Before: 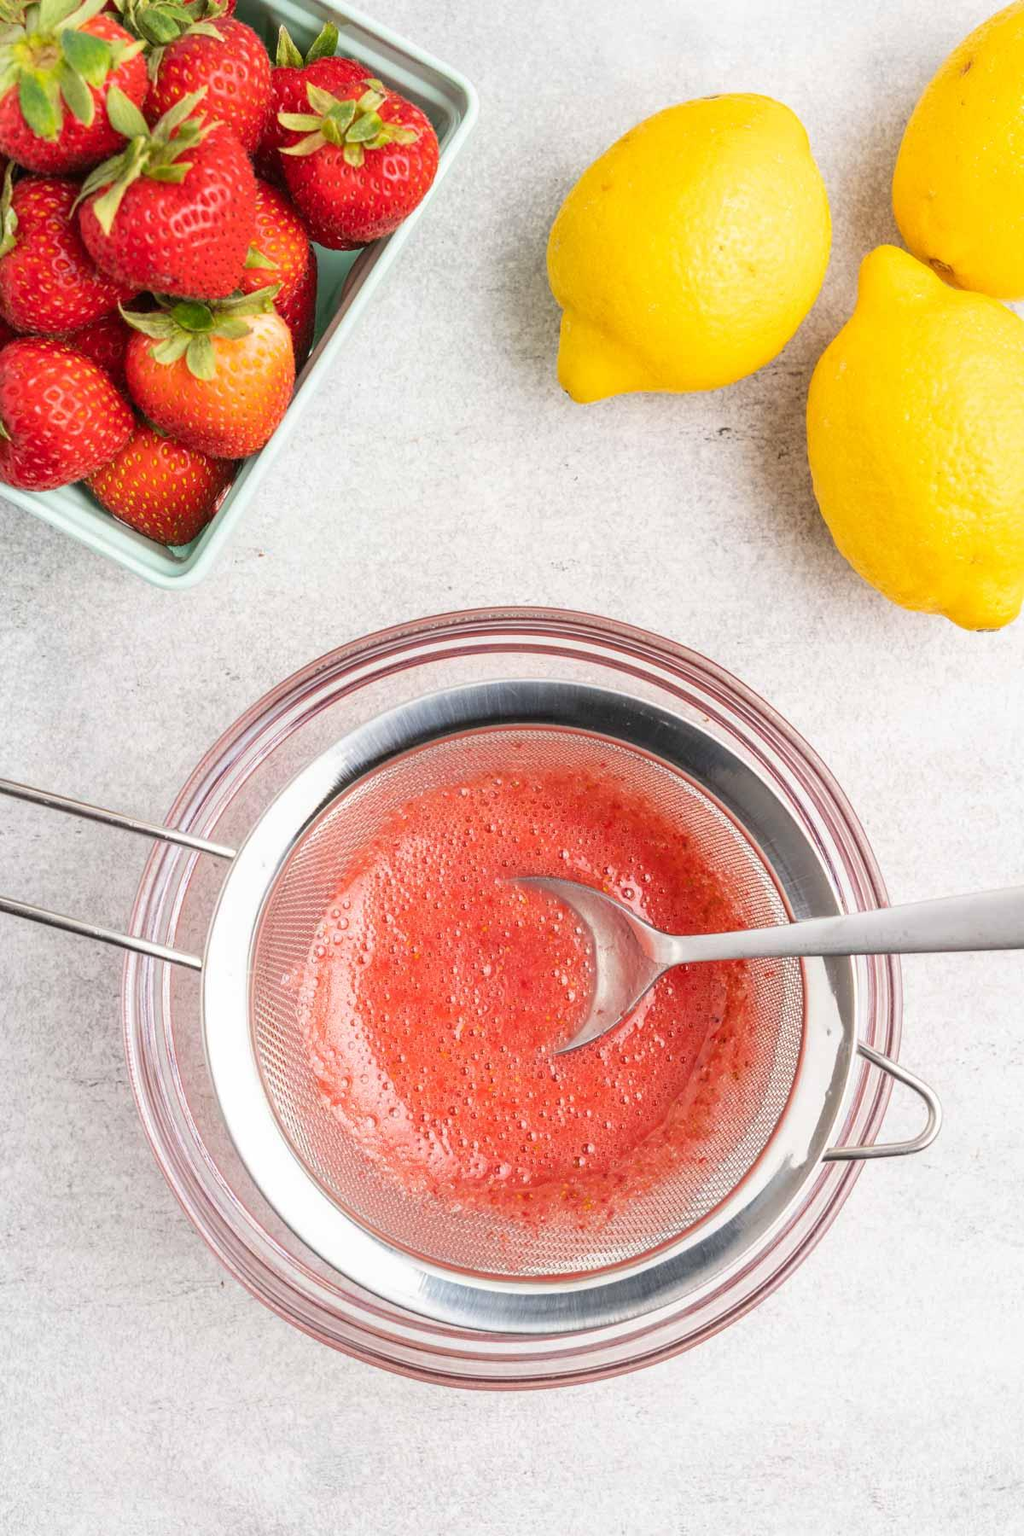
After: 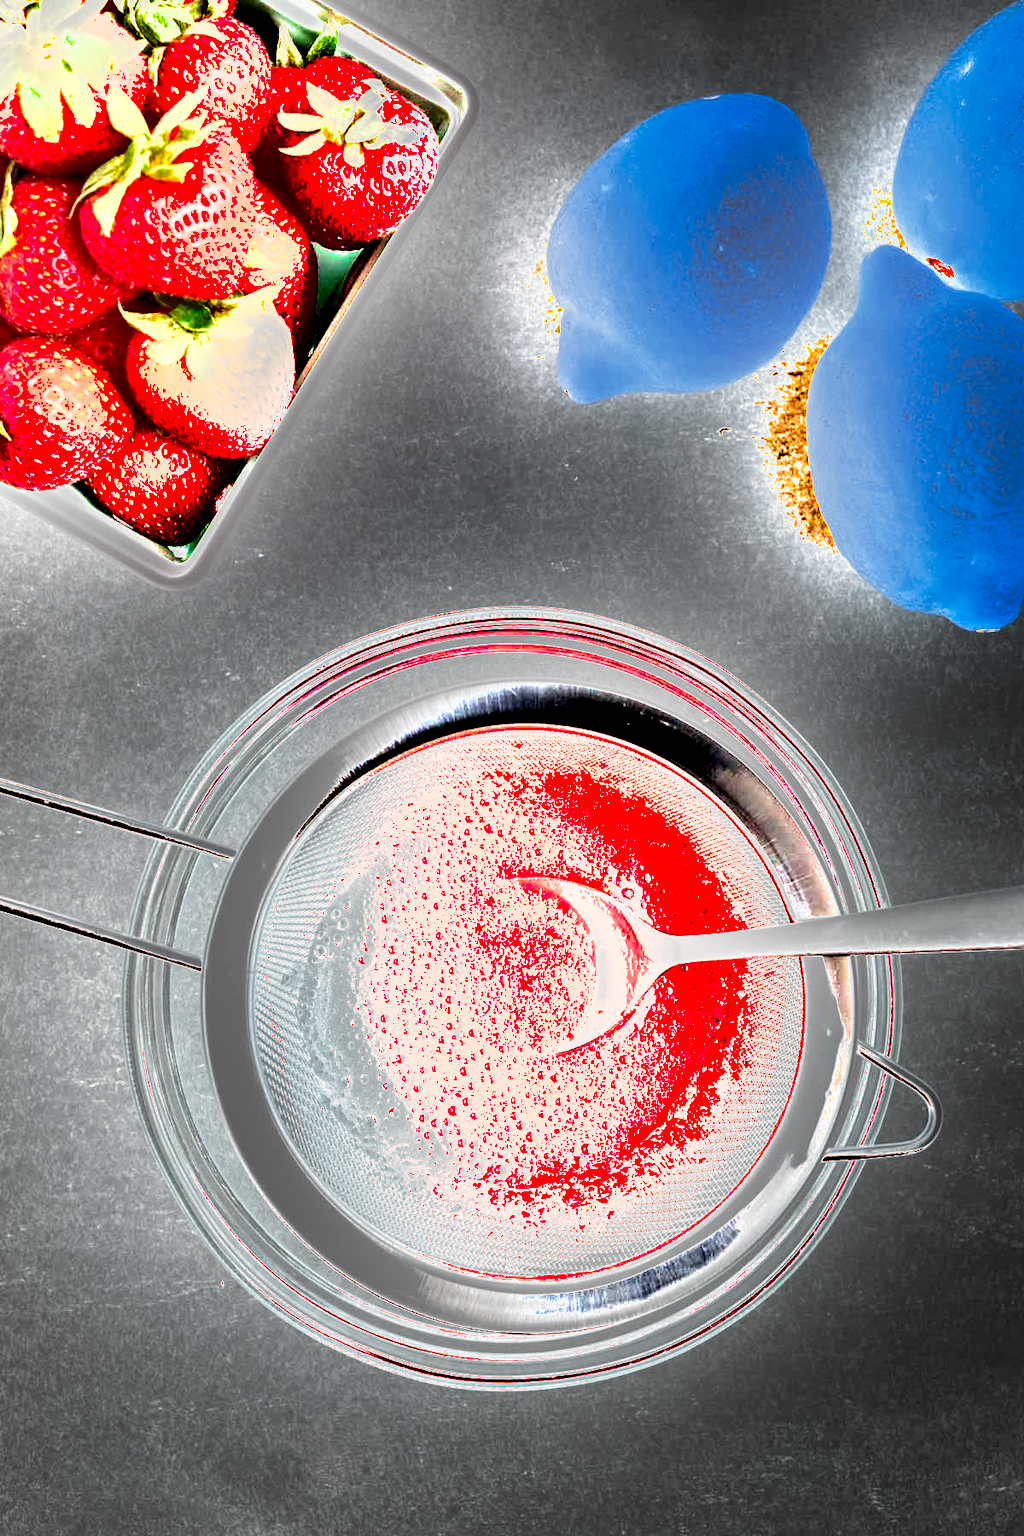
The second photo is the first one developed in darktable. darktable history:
shadows and highlights: white point adjustment 0.05, highlights color adjustment 55.9%, soften with gaussian
exposure: black level correction 0.005, exposure 2.084 EV, compensate highlight preservation false
